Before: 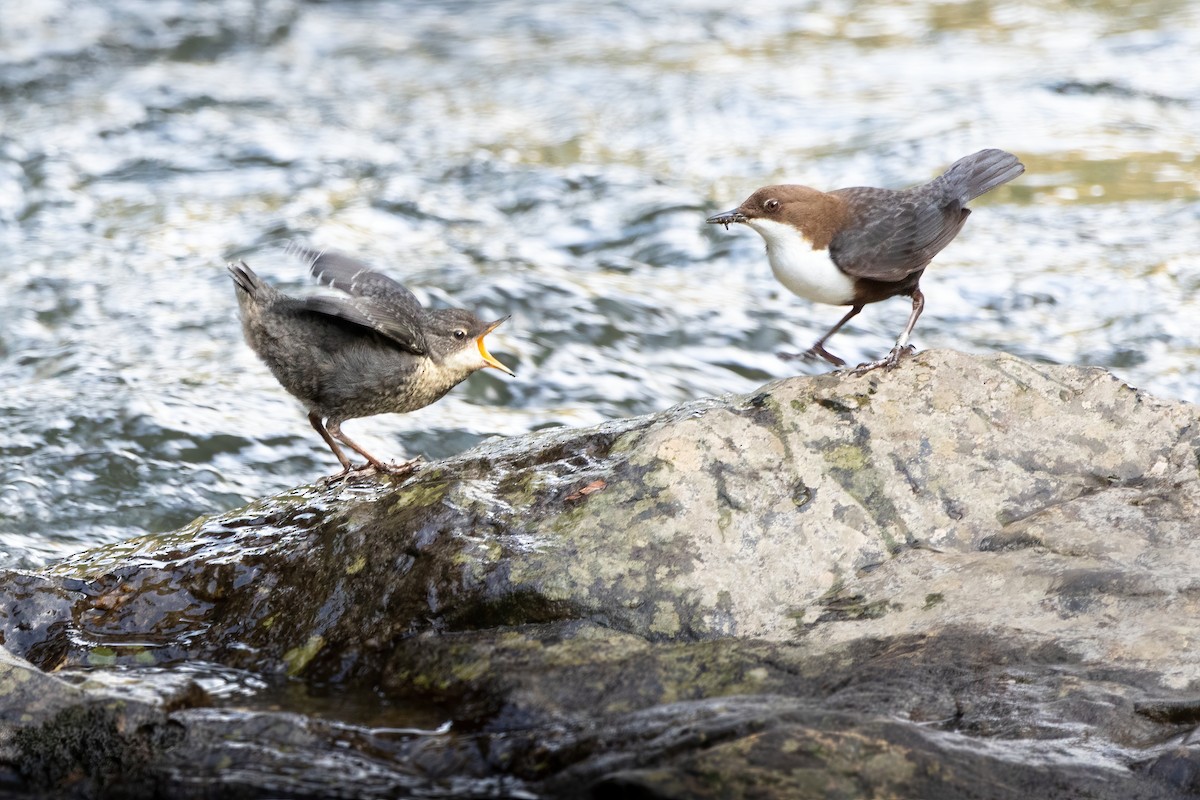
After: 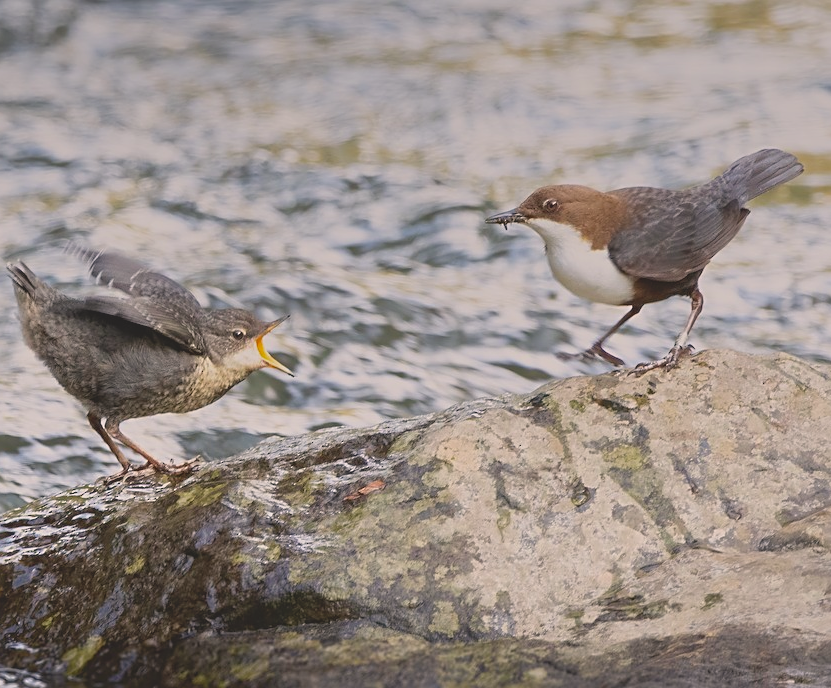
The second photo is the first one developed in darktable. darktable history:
contrast brightness saturation: contrast -0.28
graduated density: on, module defaults
sharpen: on, module defaults
color correction: highlights a* 5.81, highlights b* 4.84
crop: left 18.479%, right 12.2%, bottom 13.971%
